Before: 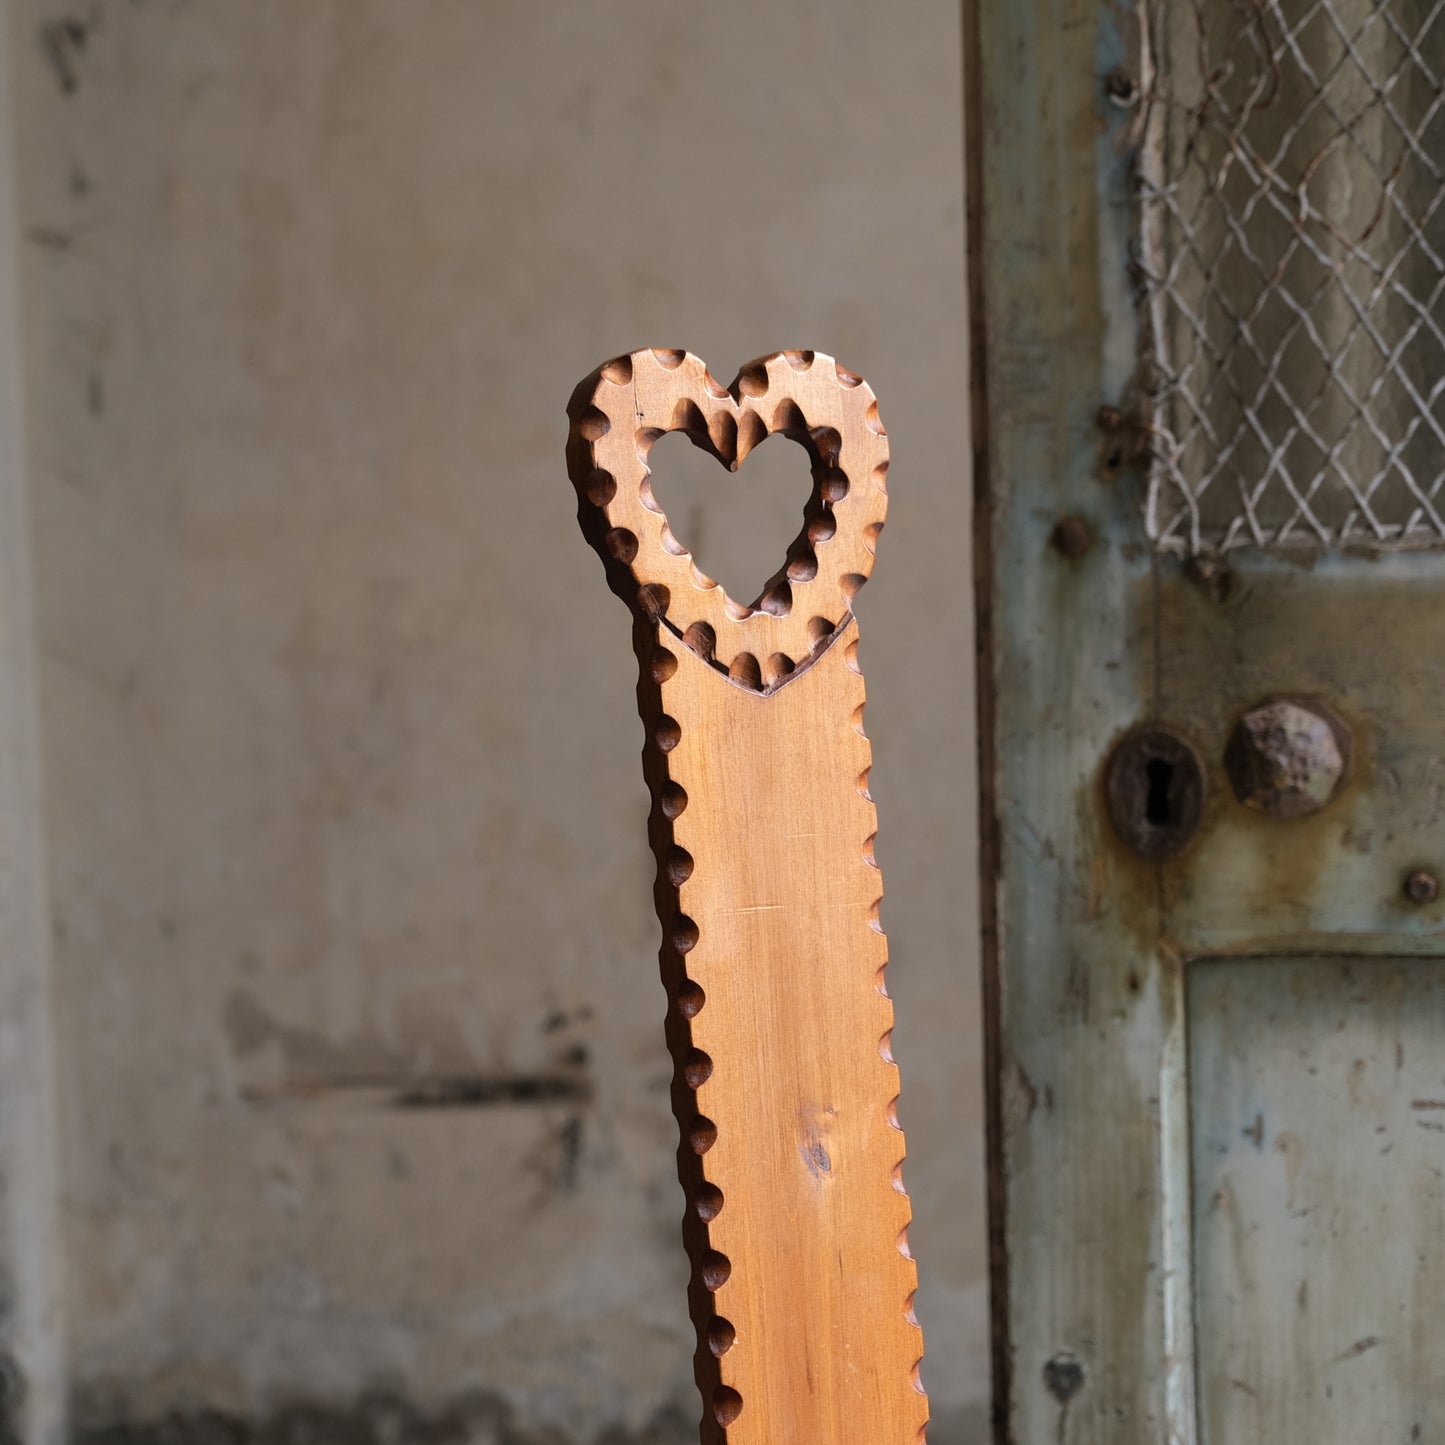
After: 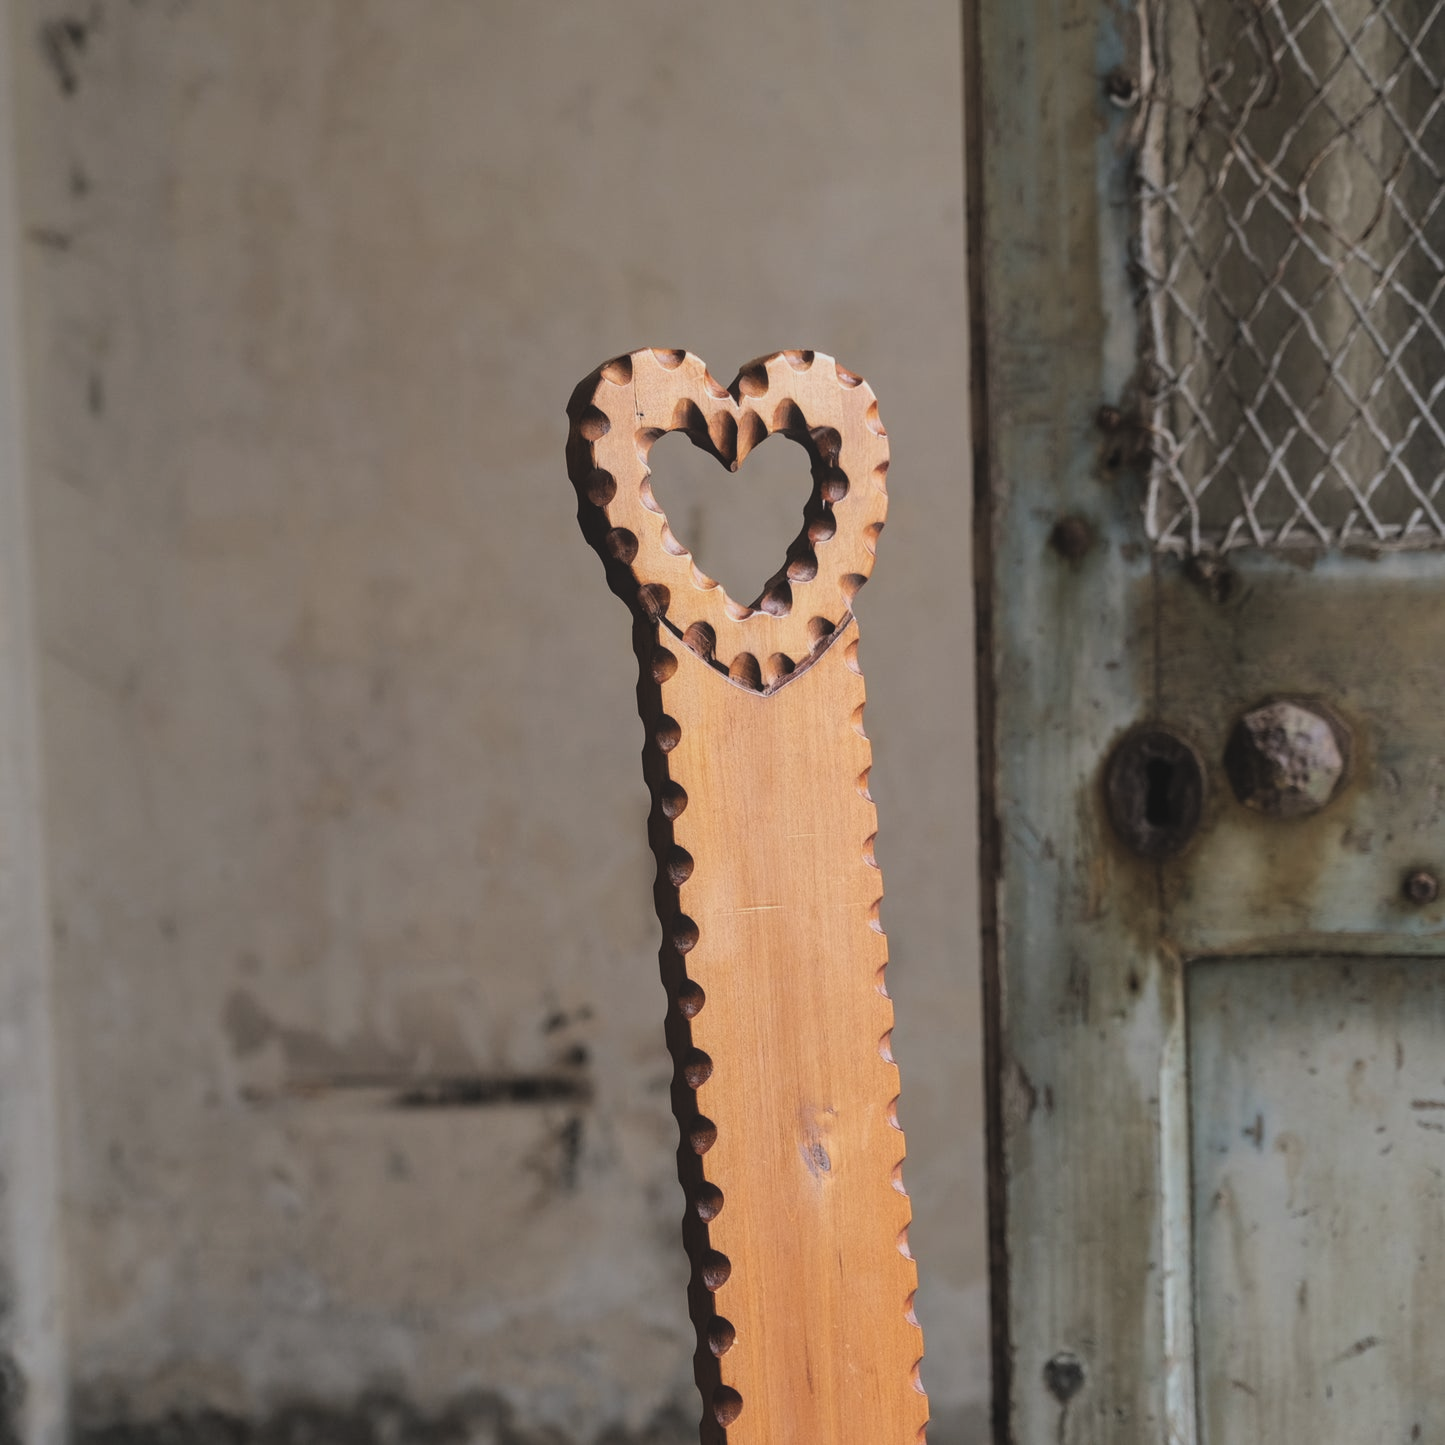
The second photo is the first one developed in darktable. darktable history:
local contrast: on, module defaults
tone equalizer: -7 EV 0.136 EV, smoothing diameter 24.95%, edges refinement/feathering 10.92, preserve details guided filter
exposure: black level correction -0.023, exposure -0.033 EV, compensate exposure bias true, compensate highlight preservation false
filmic rgb: black relative exposure -7.65 EV, white relative exposure 4.56 EV, hardness 3.61, color science v6 (2022)
